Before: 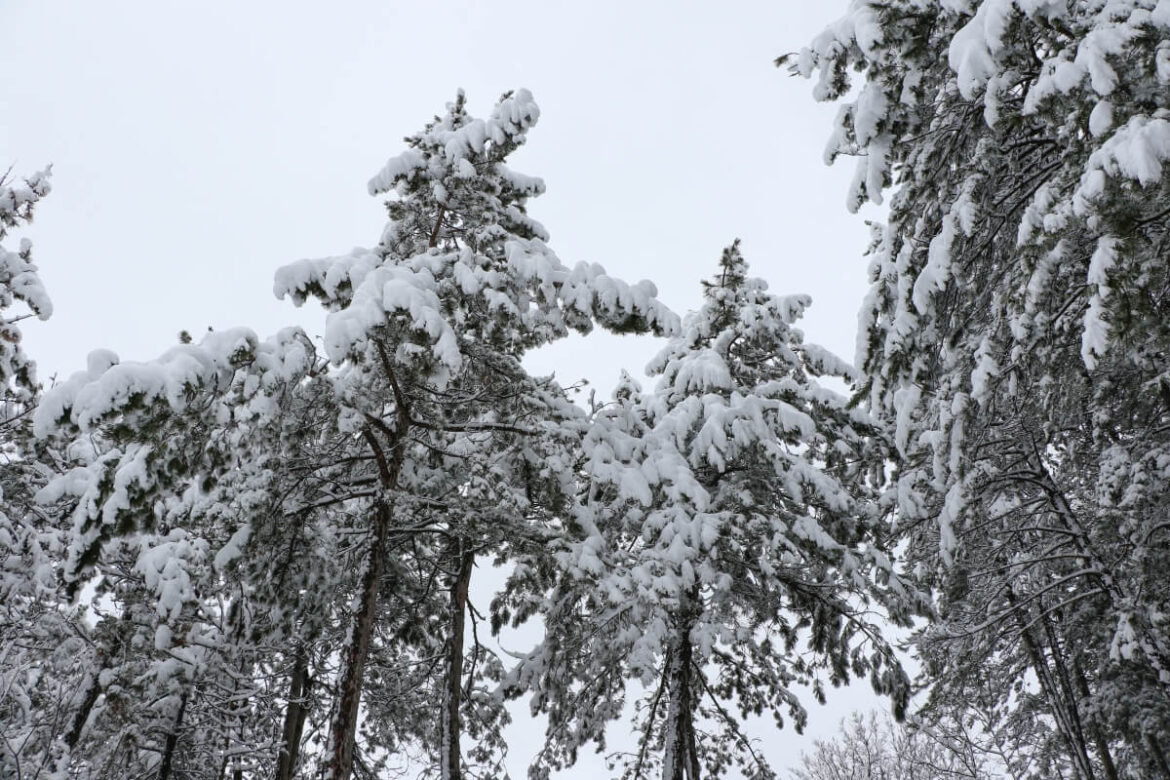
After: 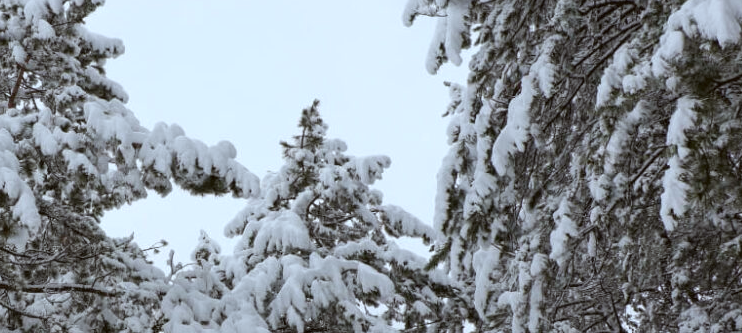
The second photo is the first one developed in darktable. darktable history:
crop: left 36.05%, top 17.851%, right 0.434%, bottom 38.479%
color correction: highlights a* -3.16, highlights b* -6.85, shadows a* 3.11, shadows b* 5.18
